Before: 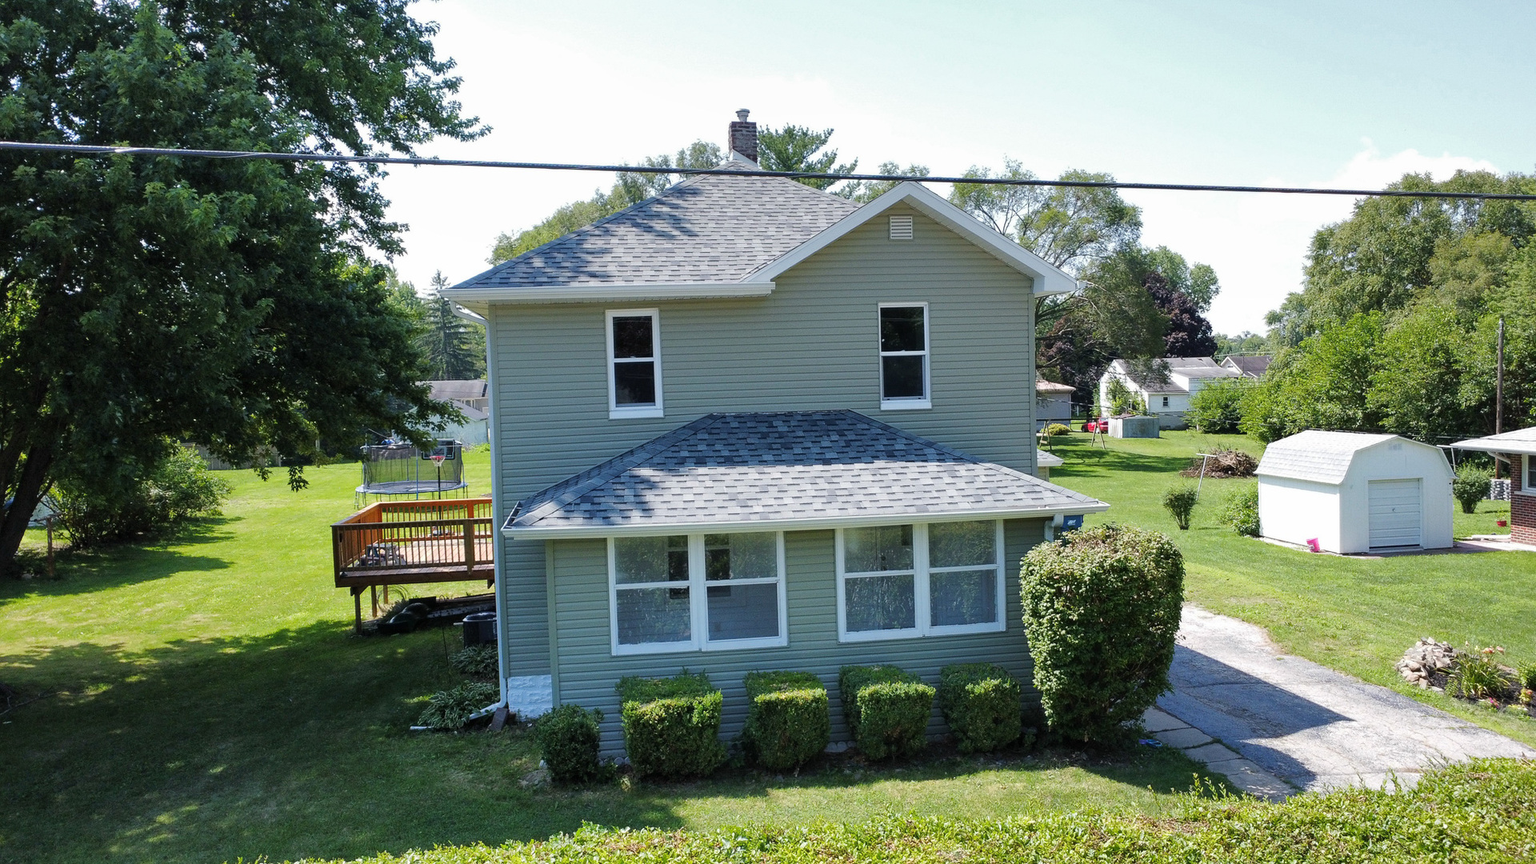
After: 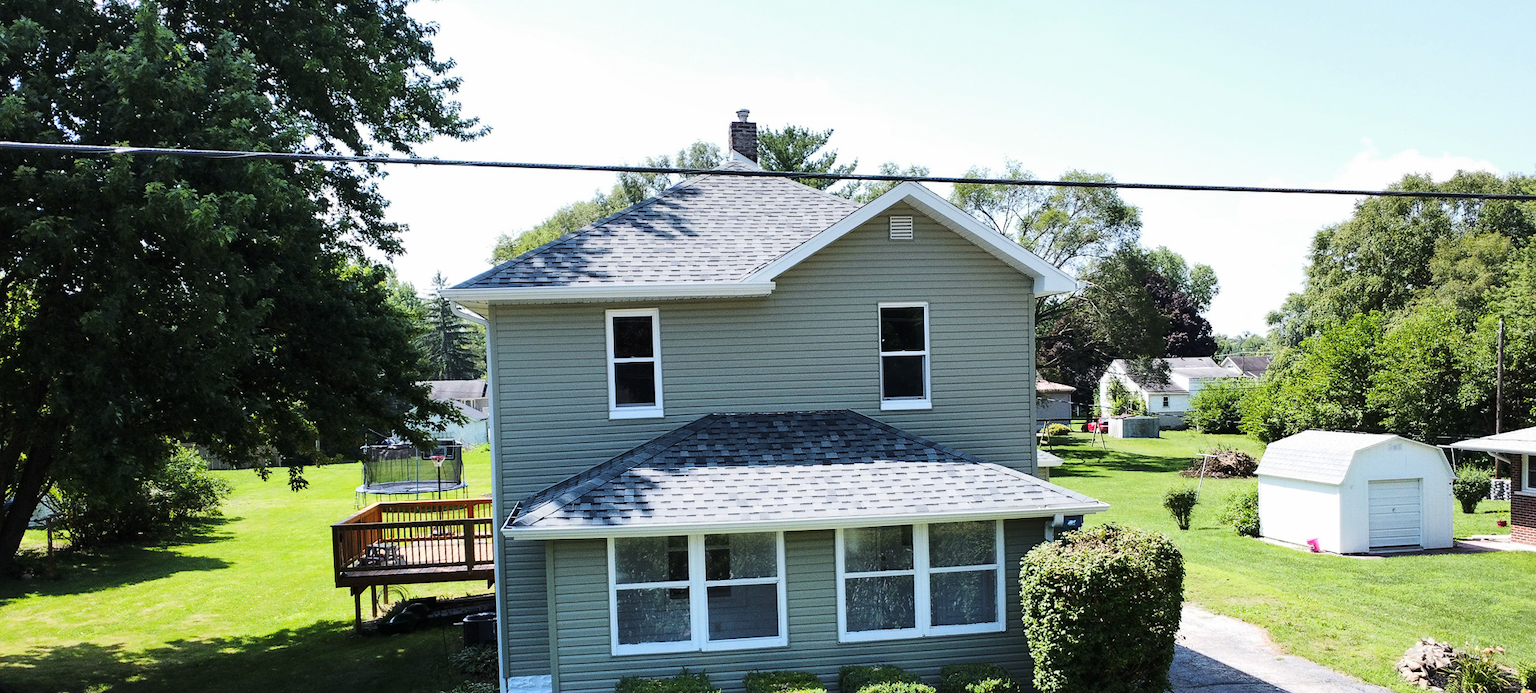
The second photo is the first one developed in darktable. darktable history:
tone curve: curves: ch0 [(0, 0) (0.288, 0.201) (0.683, 0.793) (1, 1)], color space Lab, linked channels, preserve colors none
crop: bottom 19.644%
